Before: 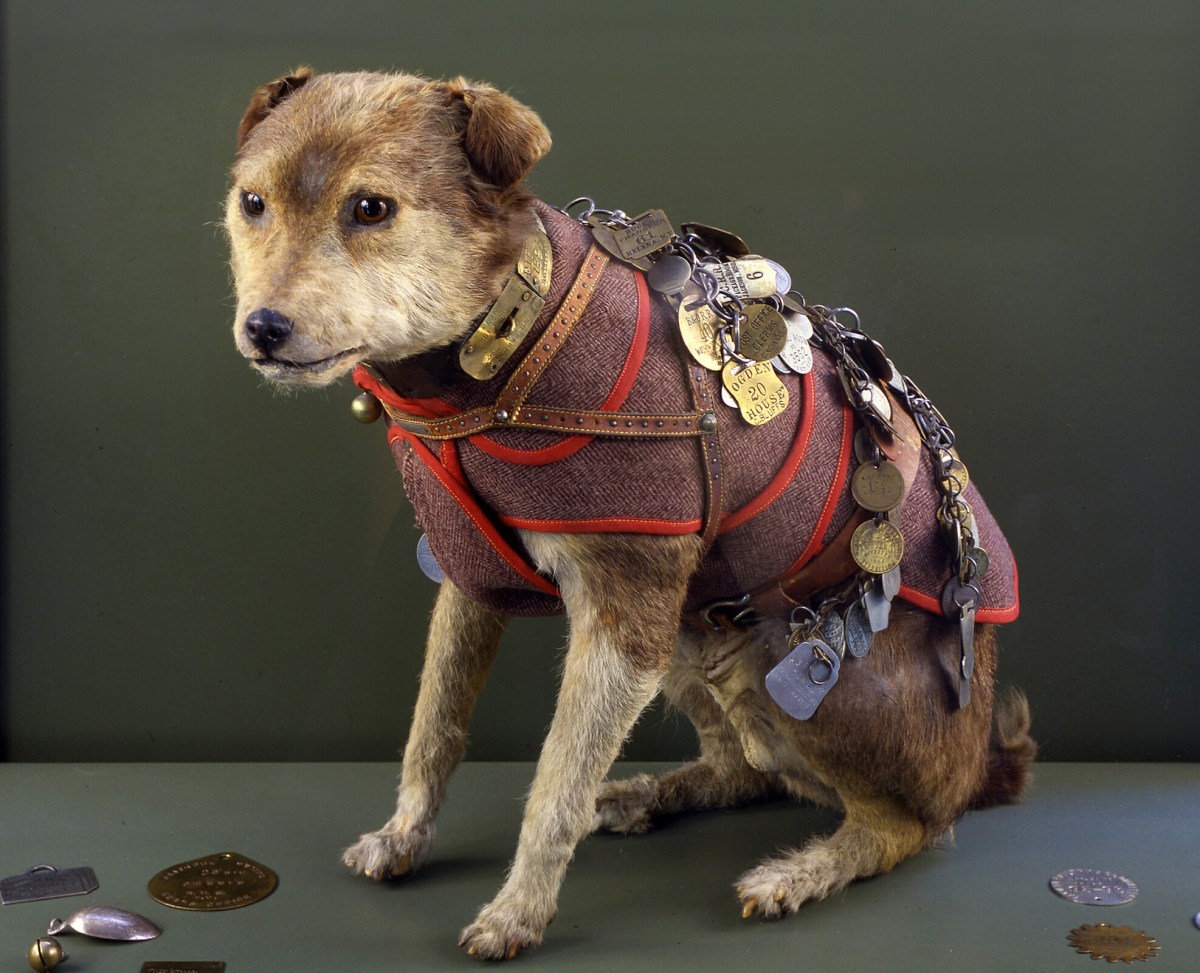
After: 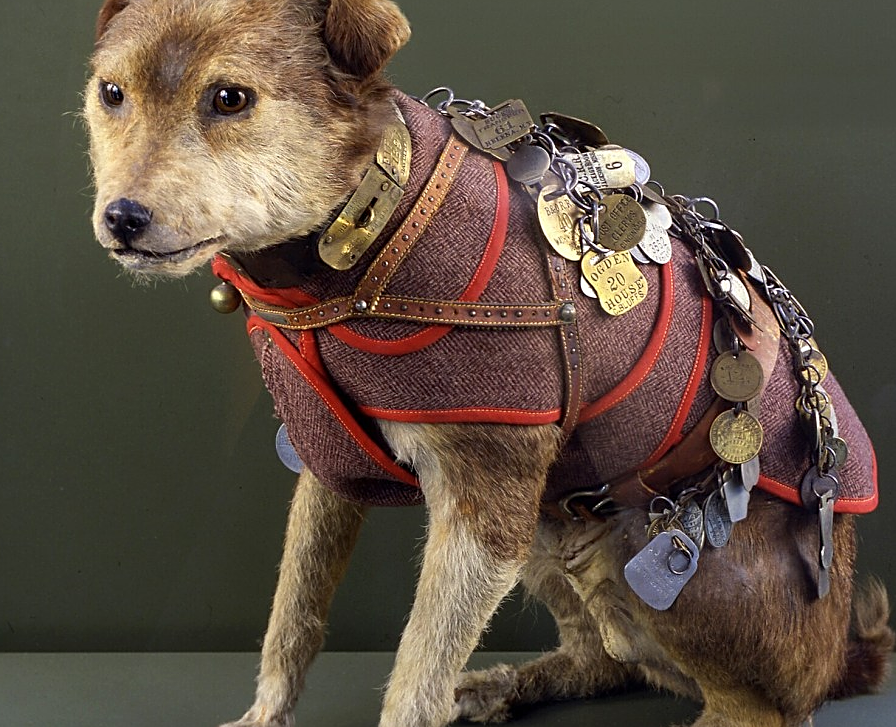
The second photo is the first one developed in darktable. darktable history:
sharpen: on, module defaults
crop and rotate: left 11.831%, top 11.346%, right 13.429%, bottom 13.899%
shadows and highlights: radius 337.17, shadows 29.01, soften with gaussian
